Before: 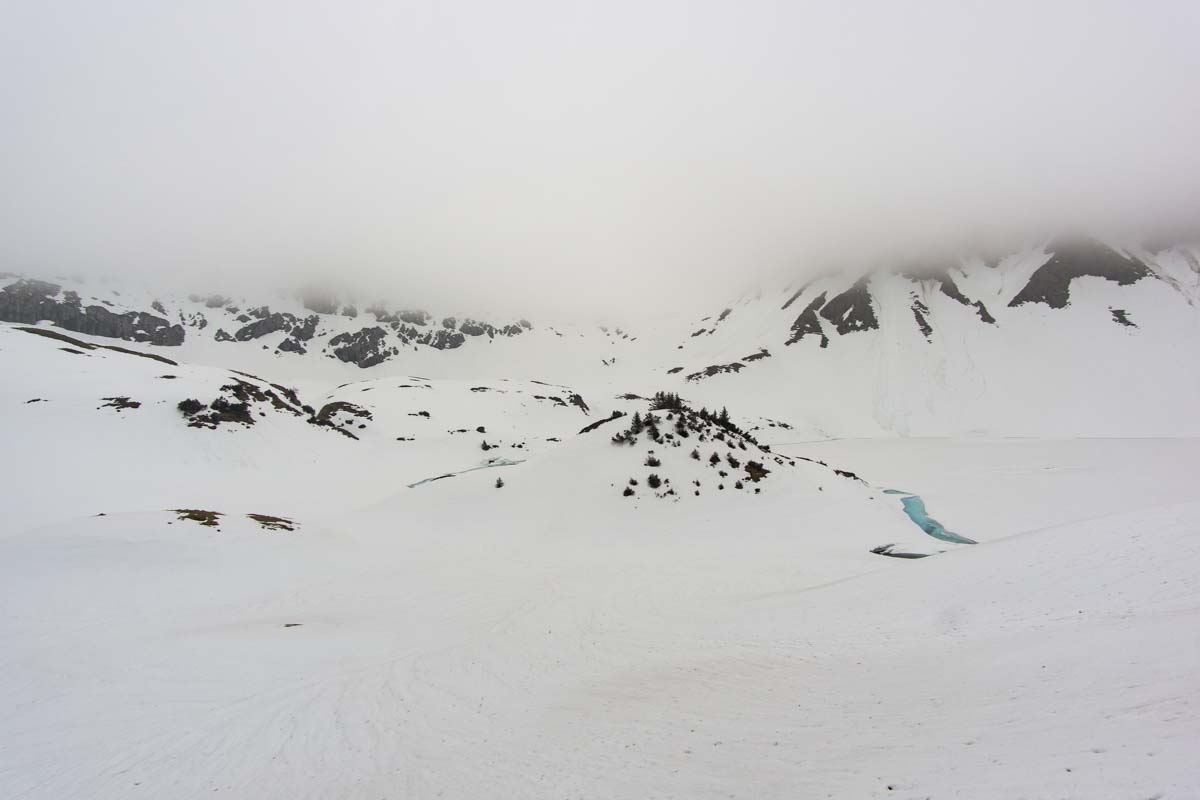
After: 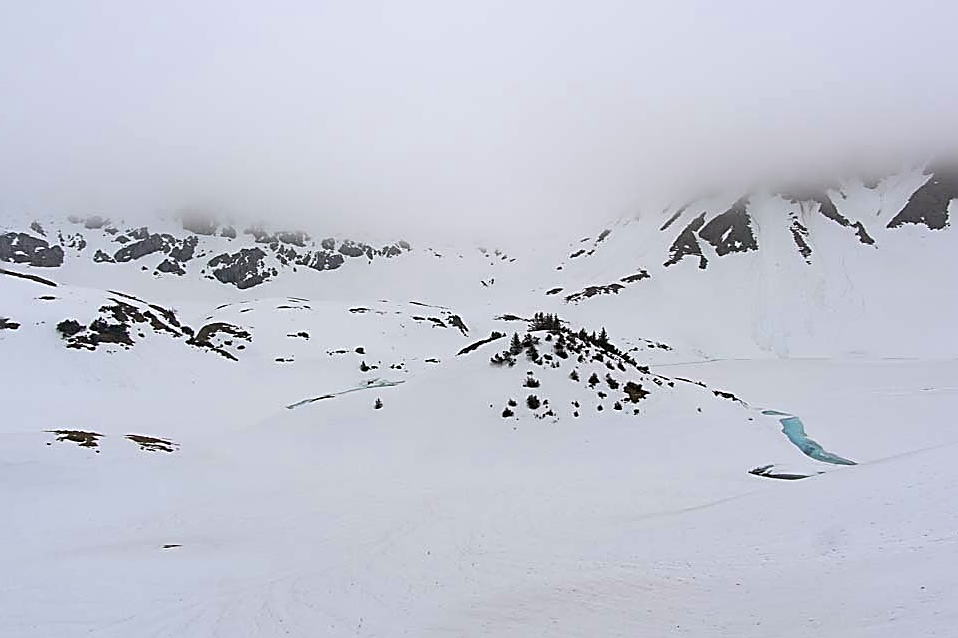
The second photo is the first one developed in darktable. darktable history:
sharpen: radius 1.648, amount 1.299
crop and rotate: left 10.097%, top 9.991%, right 10.057%, bottom 10.161%
color calibration: illuminant as shot in camera, x 0.358, y 0.373, temperature 4628.91 K
tone equalizer: on, module defaults
